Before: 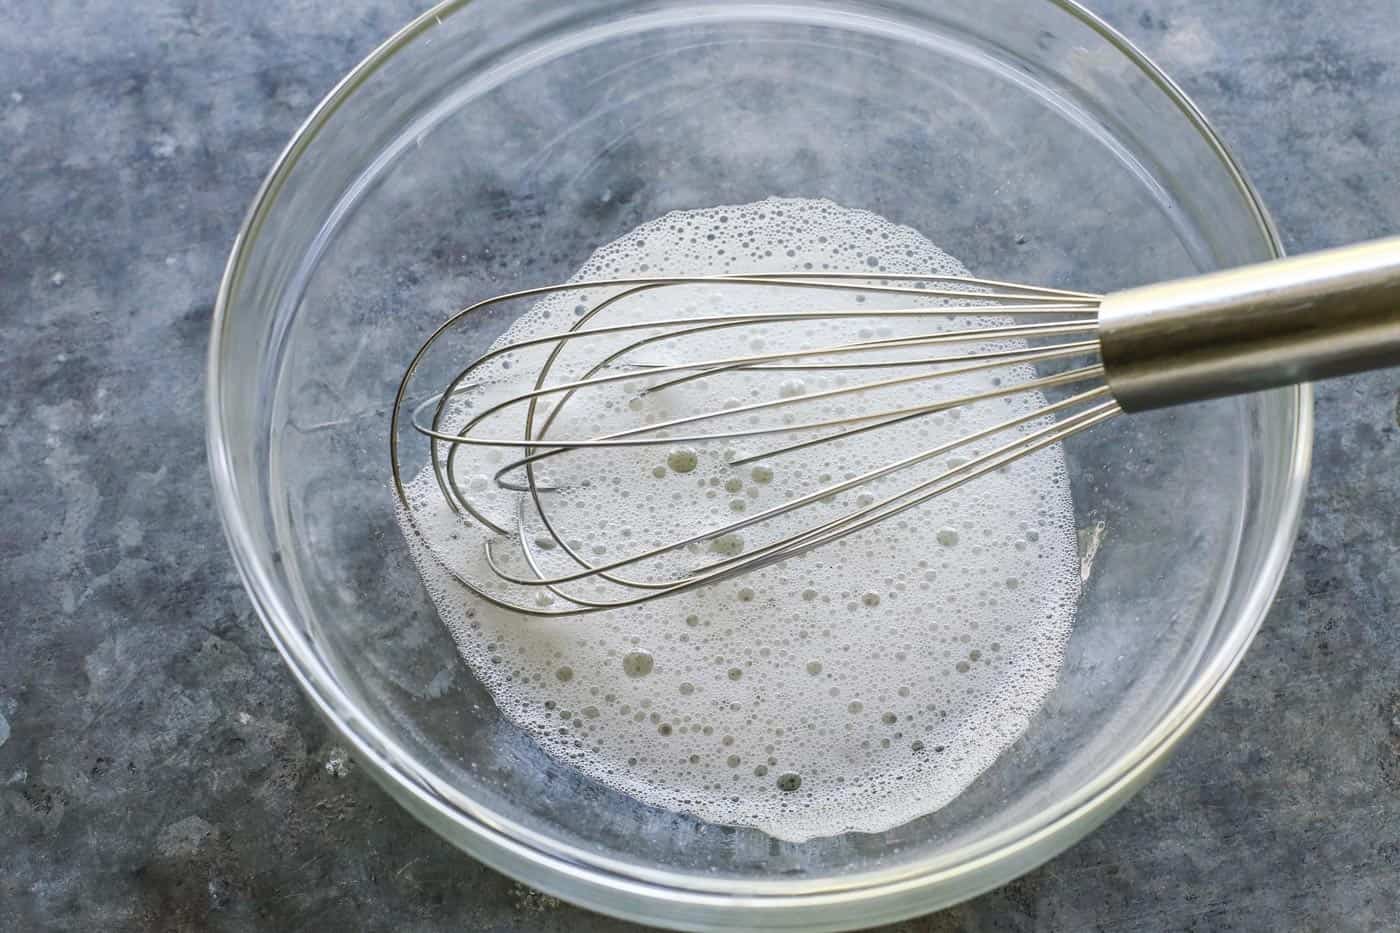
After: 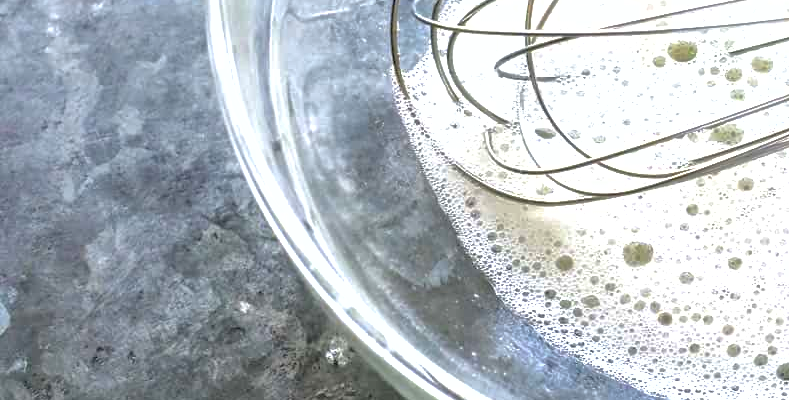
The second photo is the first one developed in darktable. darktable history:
shadows and highlights: on, module defaults
tone equalizer: -8 EV -1.1 EV, -7 EV -1.02 EV, -6 EV -0.867 EV, -5 EV -0.554 EV, -3 EV 0.579 EV, -2 EV 0.854 EV, -1 EV 0.996 EV, +0 EV 1.08 EV
exposure: black level correction 0.002, exposure 0.15 EV, compensate highlight preservation false
crop: top 44.071%, right 43.628%, bottom 12.994%
